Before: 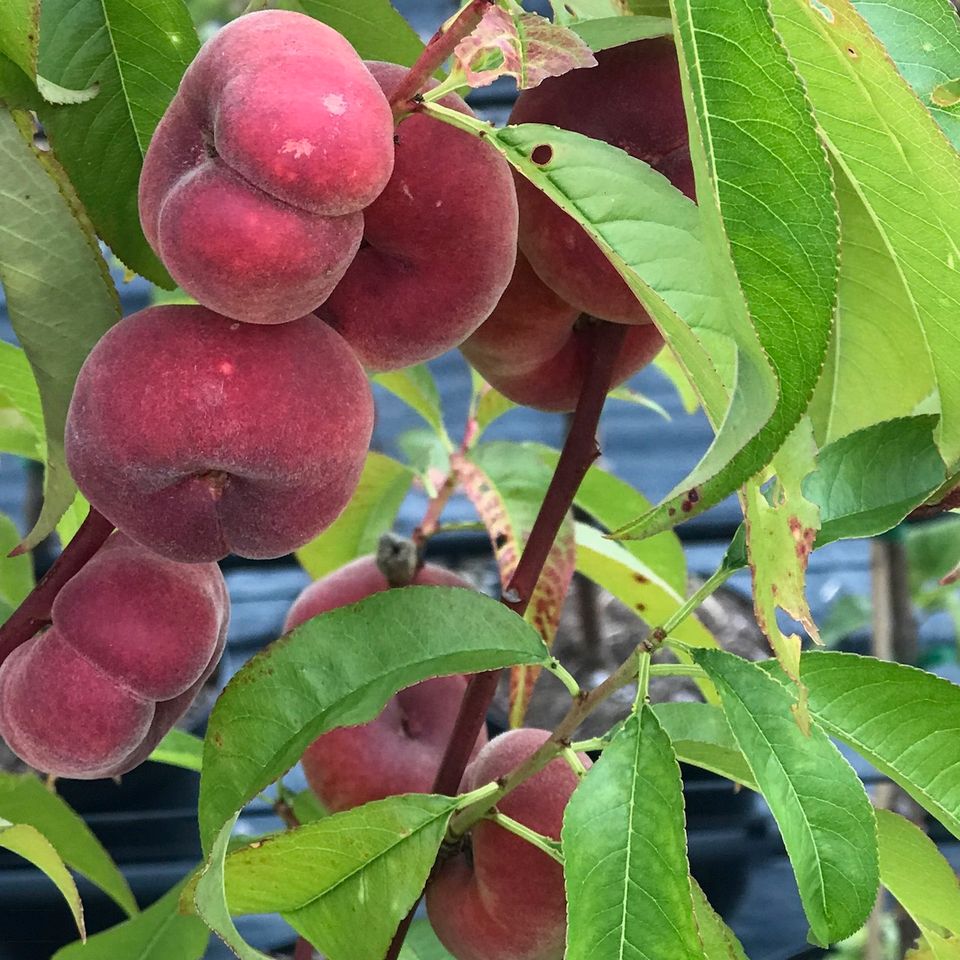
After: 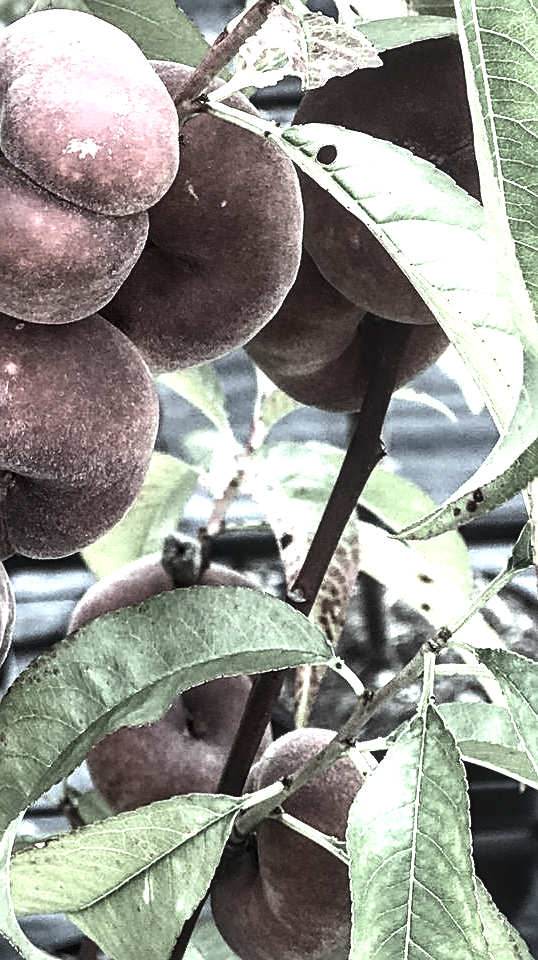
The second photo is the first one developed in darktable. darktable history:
sharpen: on, module defaults
color balance rgb: highlights gain › luminance 15.342%, highlights gain › chroma 3.922%, highlights gain › hue 207.11°, perceptual saturation grading › global saturation 0.217%, perceptual brilliance grading › global brilliance 14.464%, perceptual brilliance grading › shadows -35.131%, saturation formula JzAzBz (2021)
color correction: highlights b* -0.052, saturation 0.241
local contrast: on, module defaults
crop and rotate: left 22.46%, right 21.431%
tone equalizer: -8 EV -1.07 EV, -7 EV -0.982 EV, -6 EV -0.89 EV, -5 EV -0.573 EV, -3 EV 0.565 EV, -2 EV 0.858 EV, -1 EV 1 EV, +0 EV 1.08 EV, edges refinement/feathering 500, mask exposure compensation -1.57 EV, preserve details no
